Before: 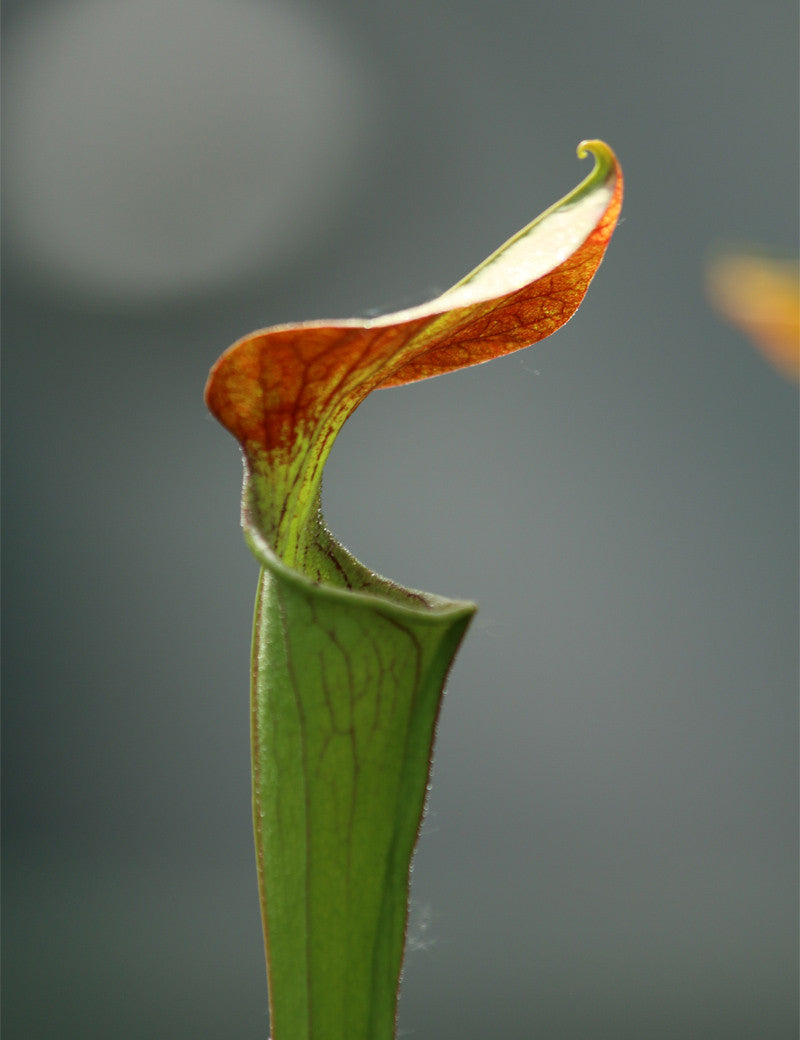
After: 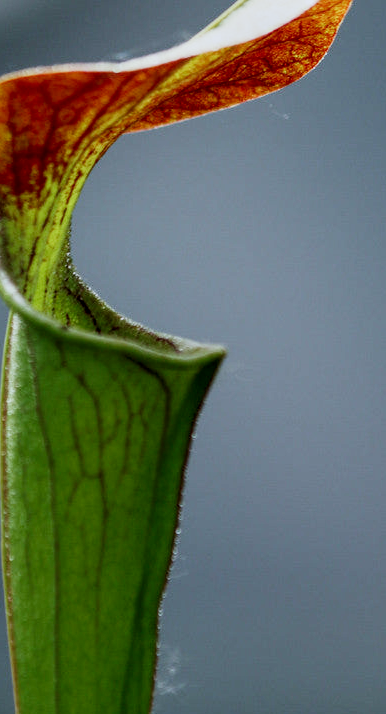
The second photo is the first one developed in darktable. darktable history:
sigmoid: contrast 1.6, skew -0.2, preserve hue 0%, red attenuation 0.1, red rotation 0.035, green attenuation 0.1, green rotation -0.017, blue attenuation 0.15, blue rotation -0.052, base primaries Rec2020
white balance: red 0.948, green 1.02, blue 1.176
crop: left 31.379%, top 24.658%, right 20.326%, bottom 6.628%
local contrast: on, module defaults
